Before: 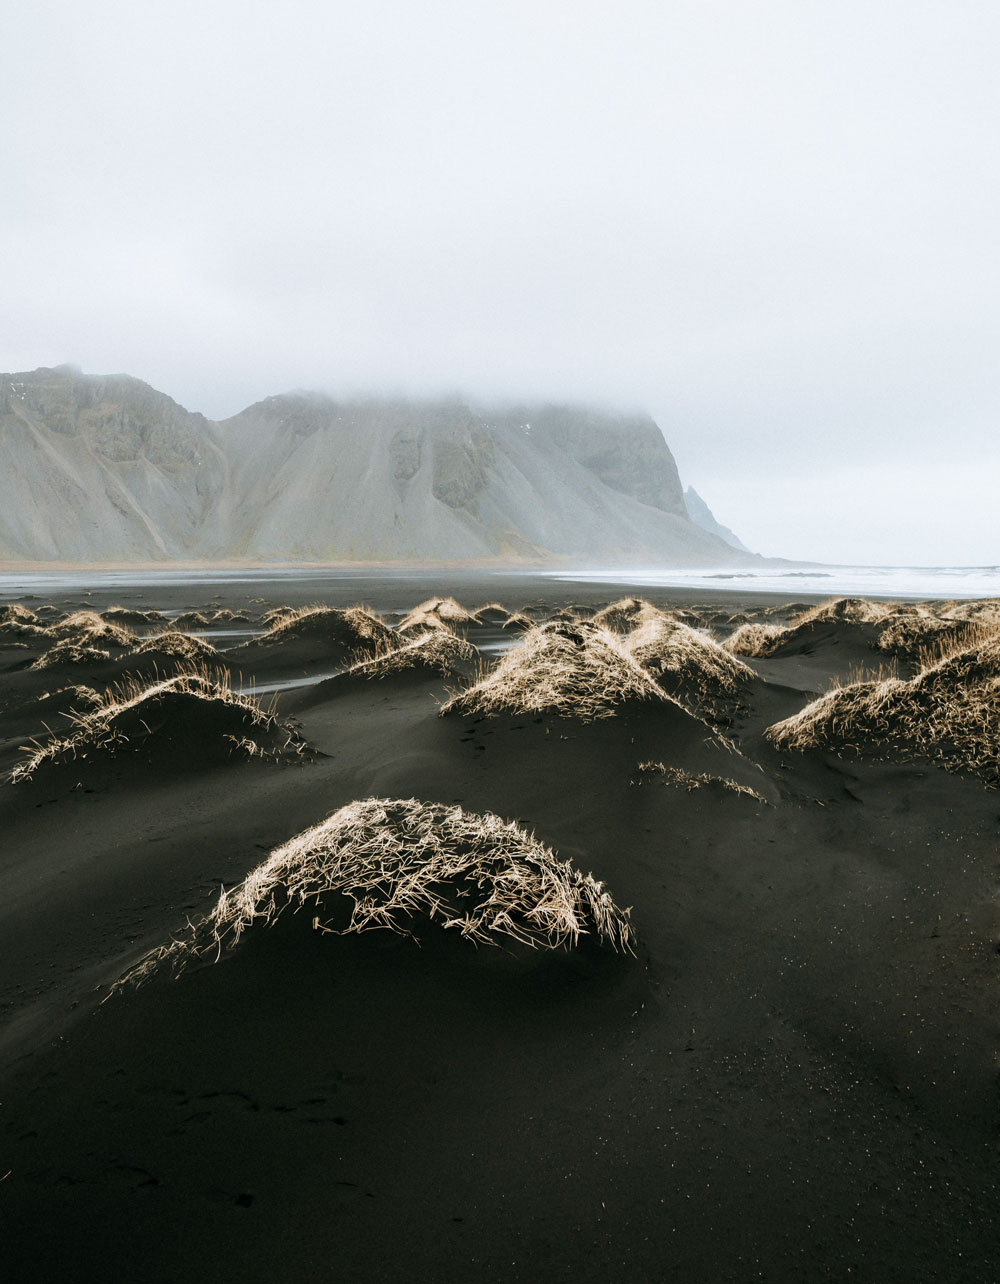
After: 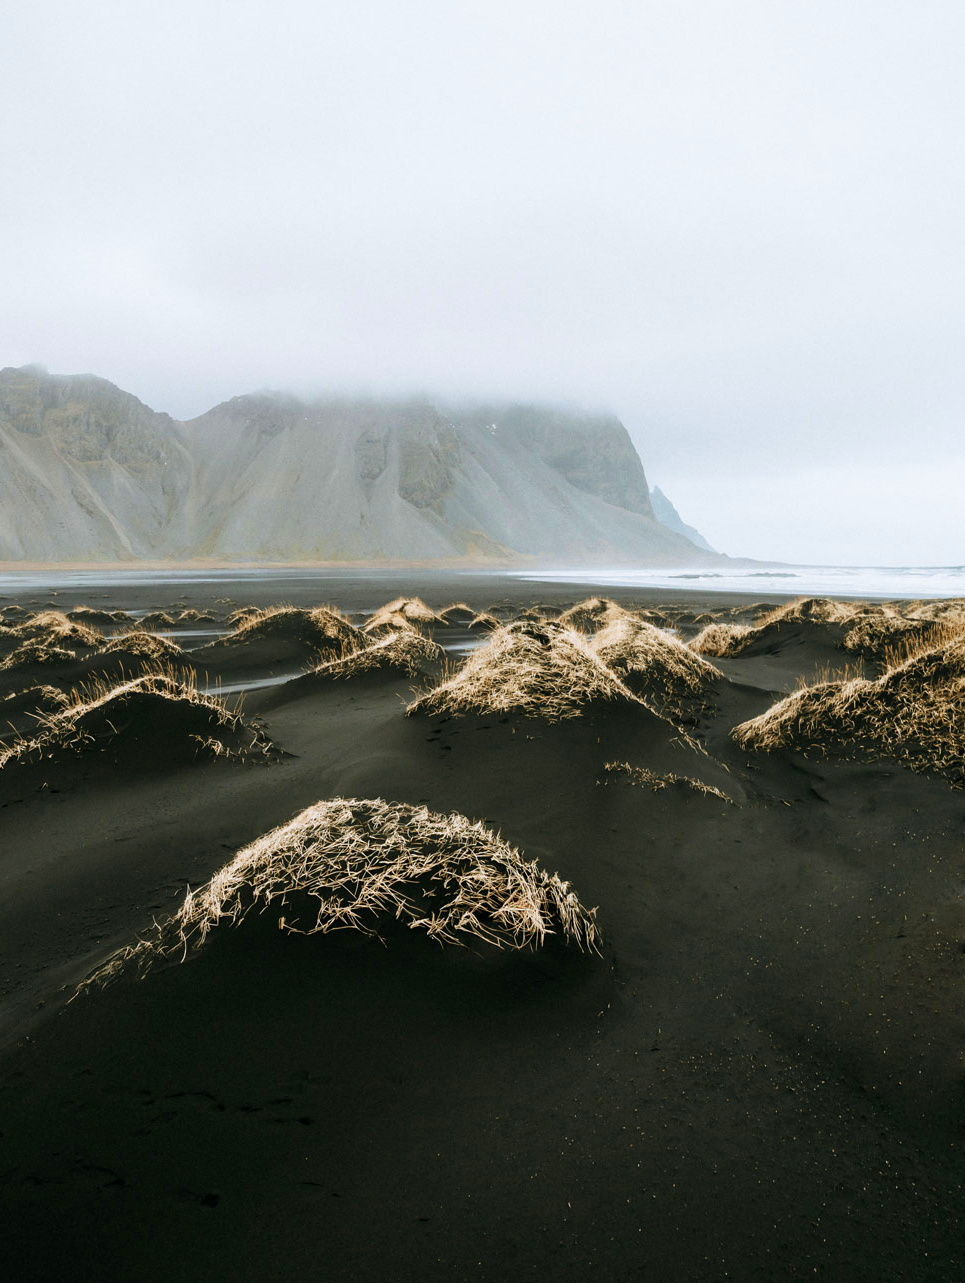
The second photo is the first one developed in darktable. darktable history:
crop and rotate: left 3.427%
color balance rgb: perceptual saturation grading › global saturation 19.752%, global vibrance 20%
